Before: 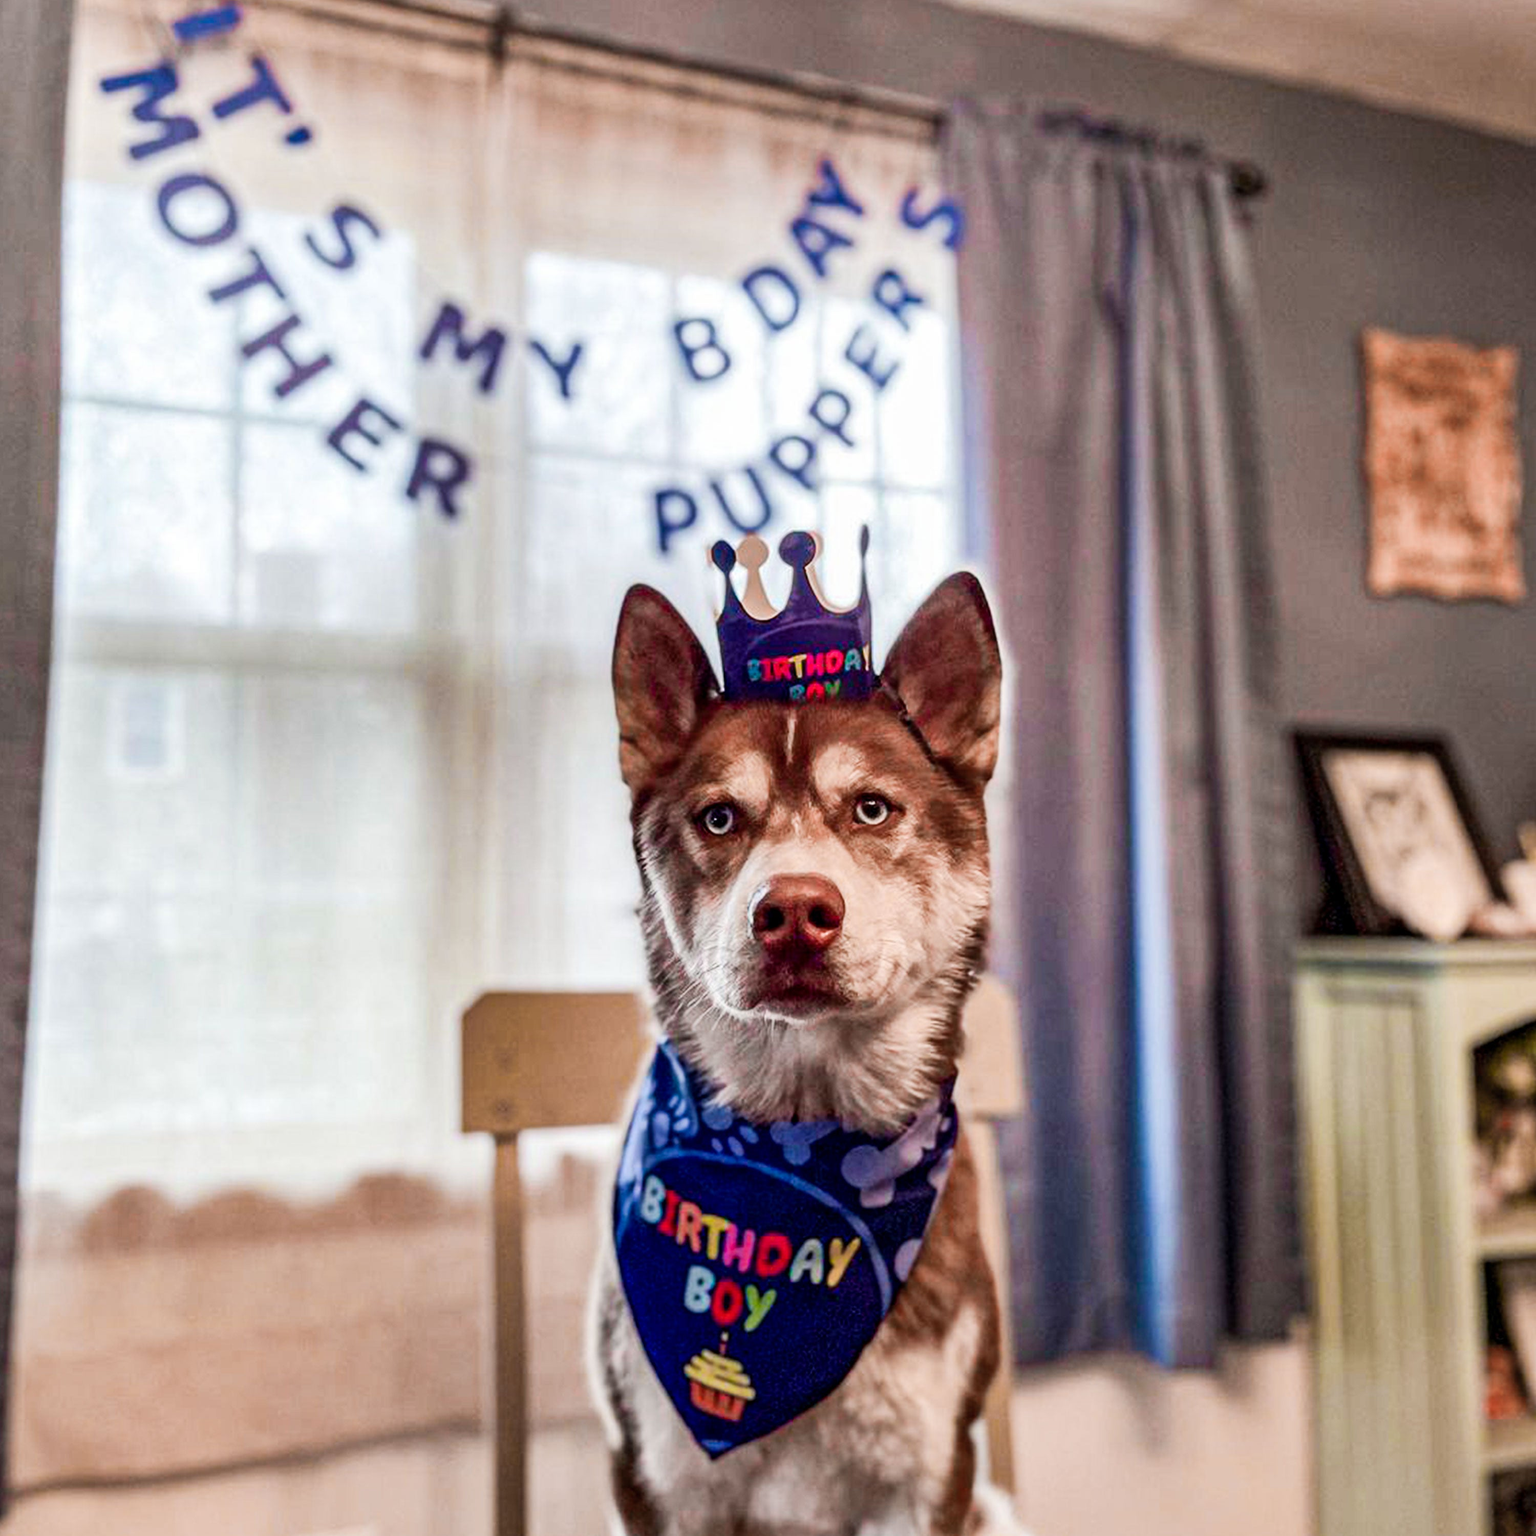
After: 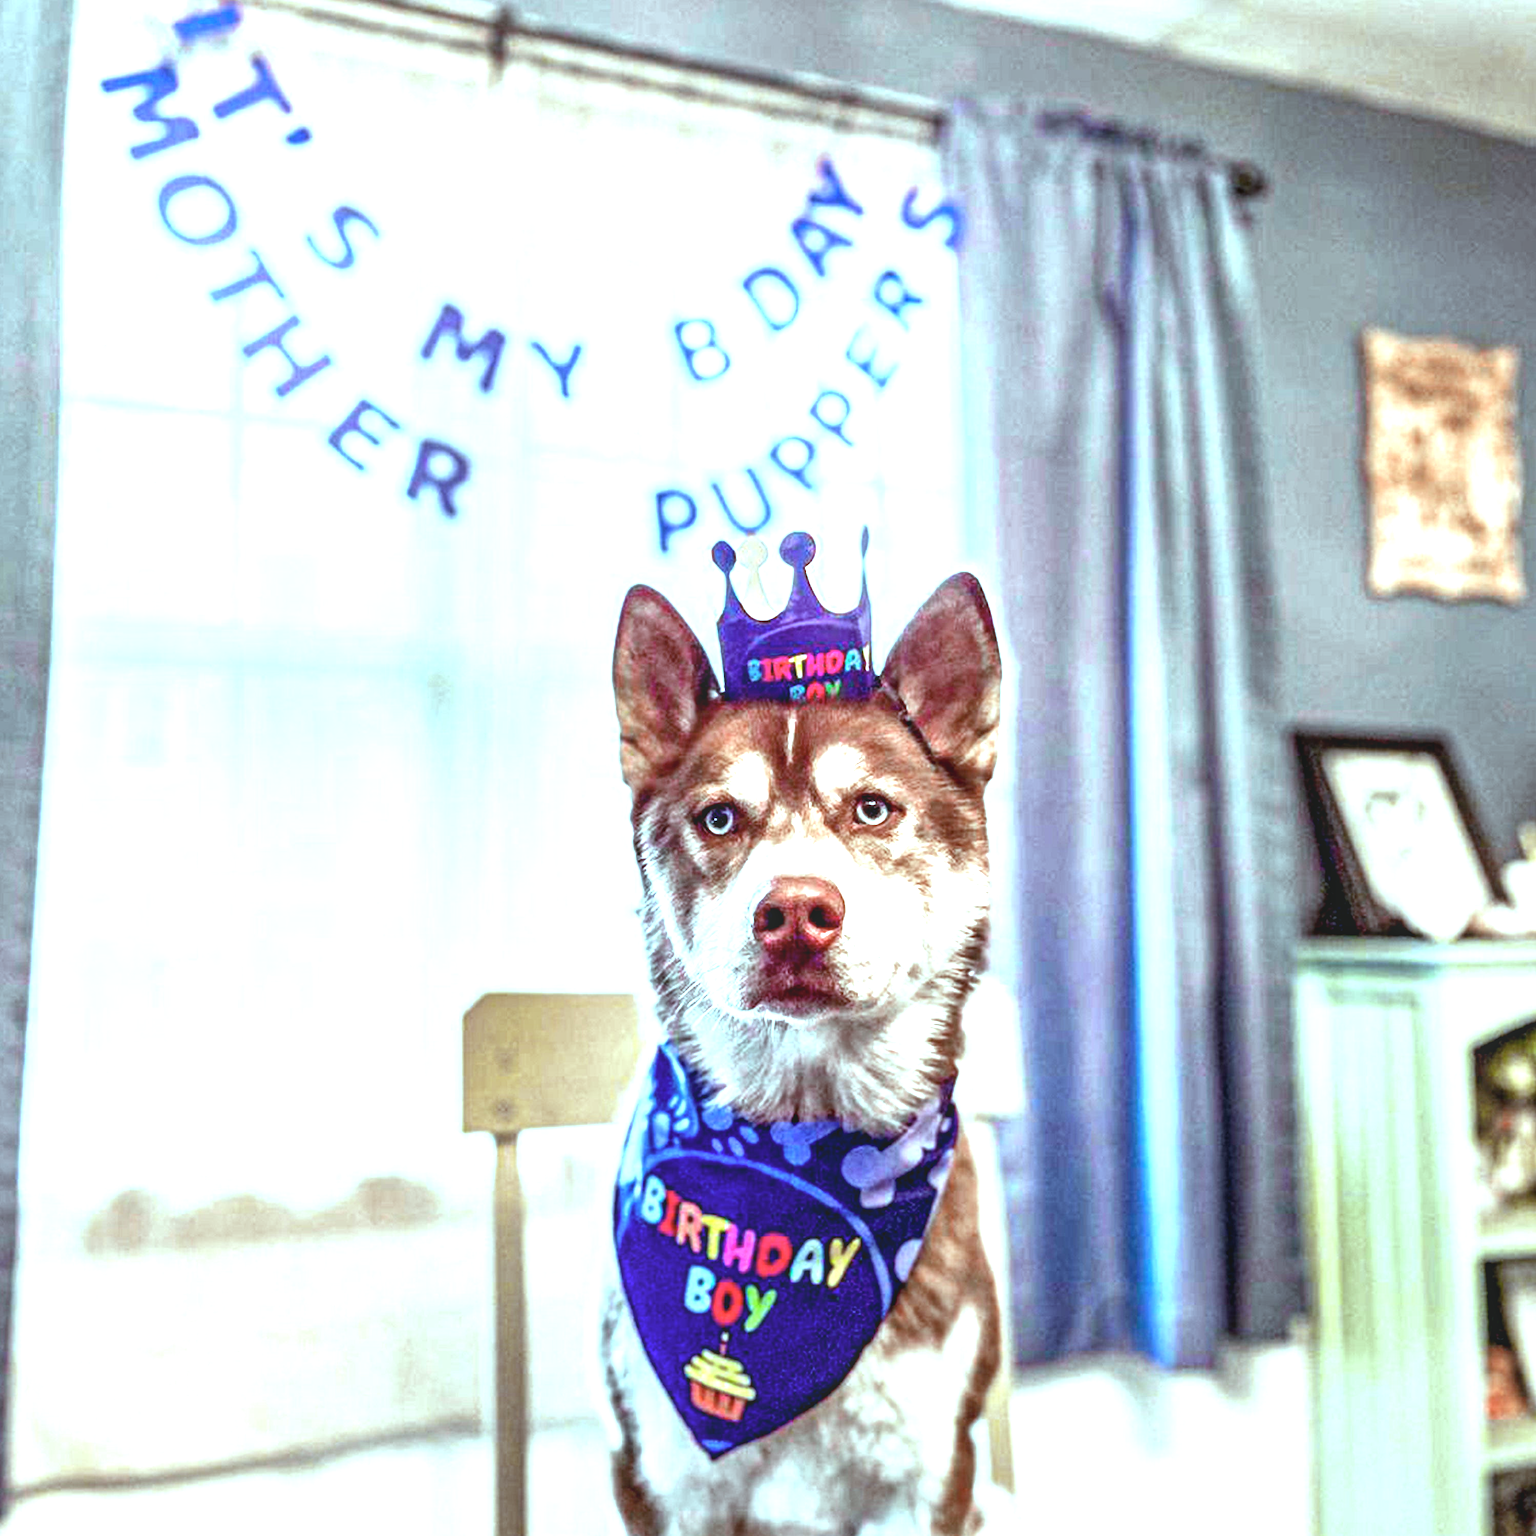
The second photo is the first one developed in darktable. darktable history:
color balance: mode lift, gamma, gain (sRGB), lift [0.997, 0.979, 1.021, 1.011], gamma [1, 1.084, 0.916, 0.998], gain [1, 0.87, 1.13, 1.101], contrast 4.55%, contrast fulcrum 38.24%, output saturation 104.09%
white balance: red 0.988, blue 1.017
exposure: black level correction 0.001, exposure 1.3 EV, compensate highlight preservation false
color calibration: illuminant custom, x 0.368, y 0.373, temperature 4330.32 K
local contrast: detail 110%
